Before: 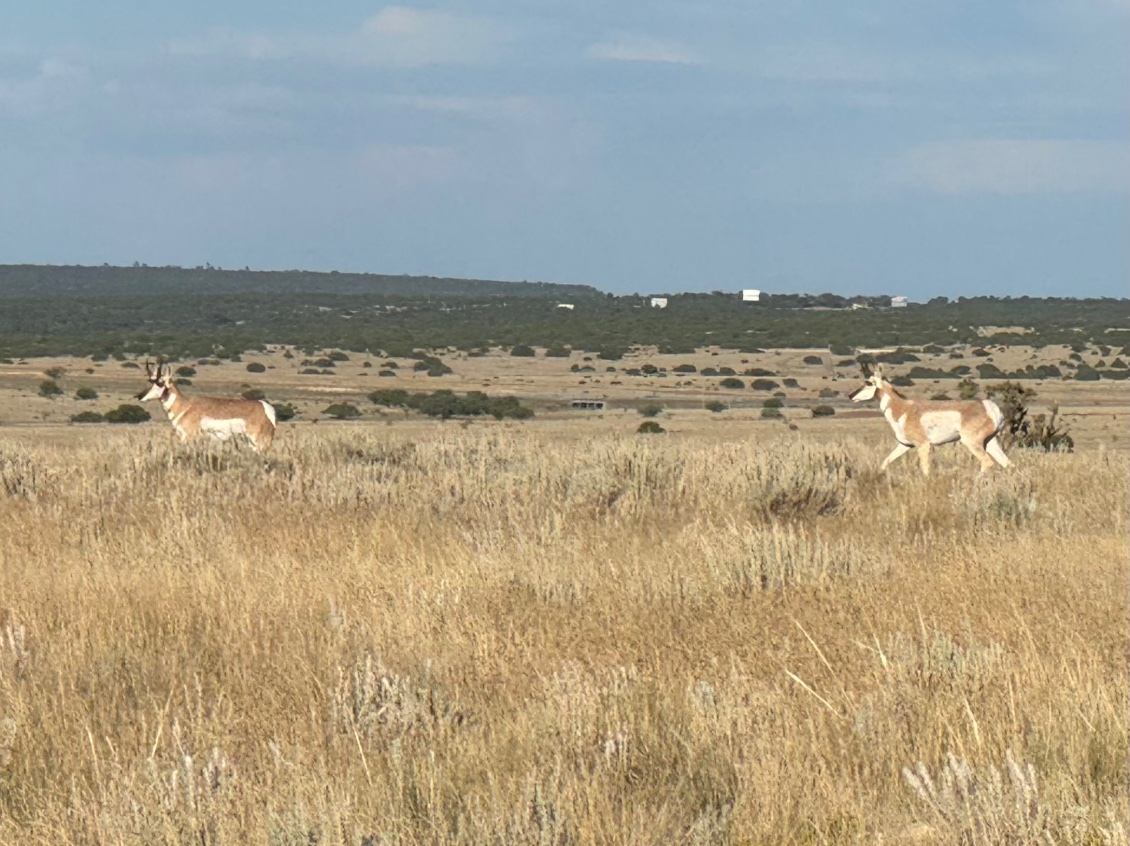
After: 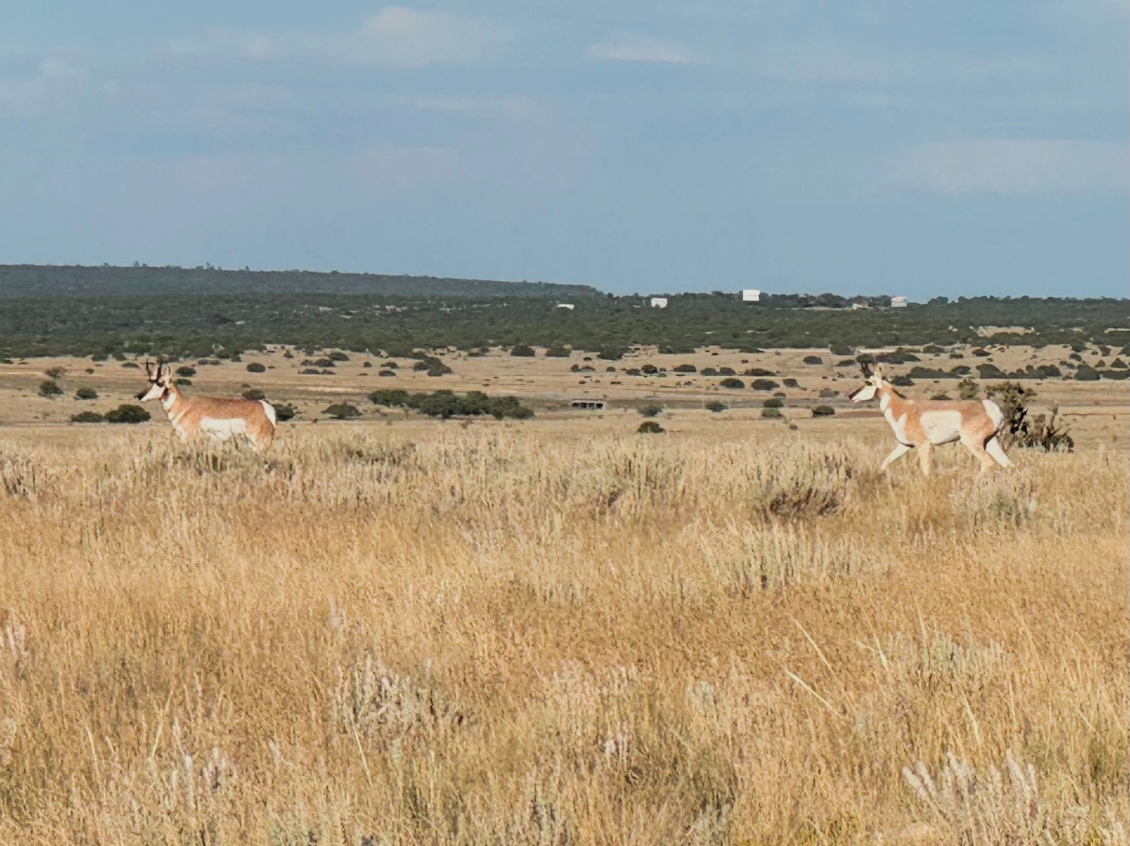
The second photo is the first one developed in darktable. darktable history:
filmic rgb: black relative exposure -5.06 EV, white relative exposure 3.96 EV, hardness 2.89, contrast 1.192, highlights saturation mix -29.39%
